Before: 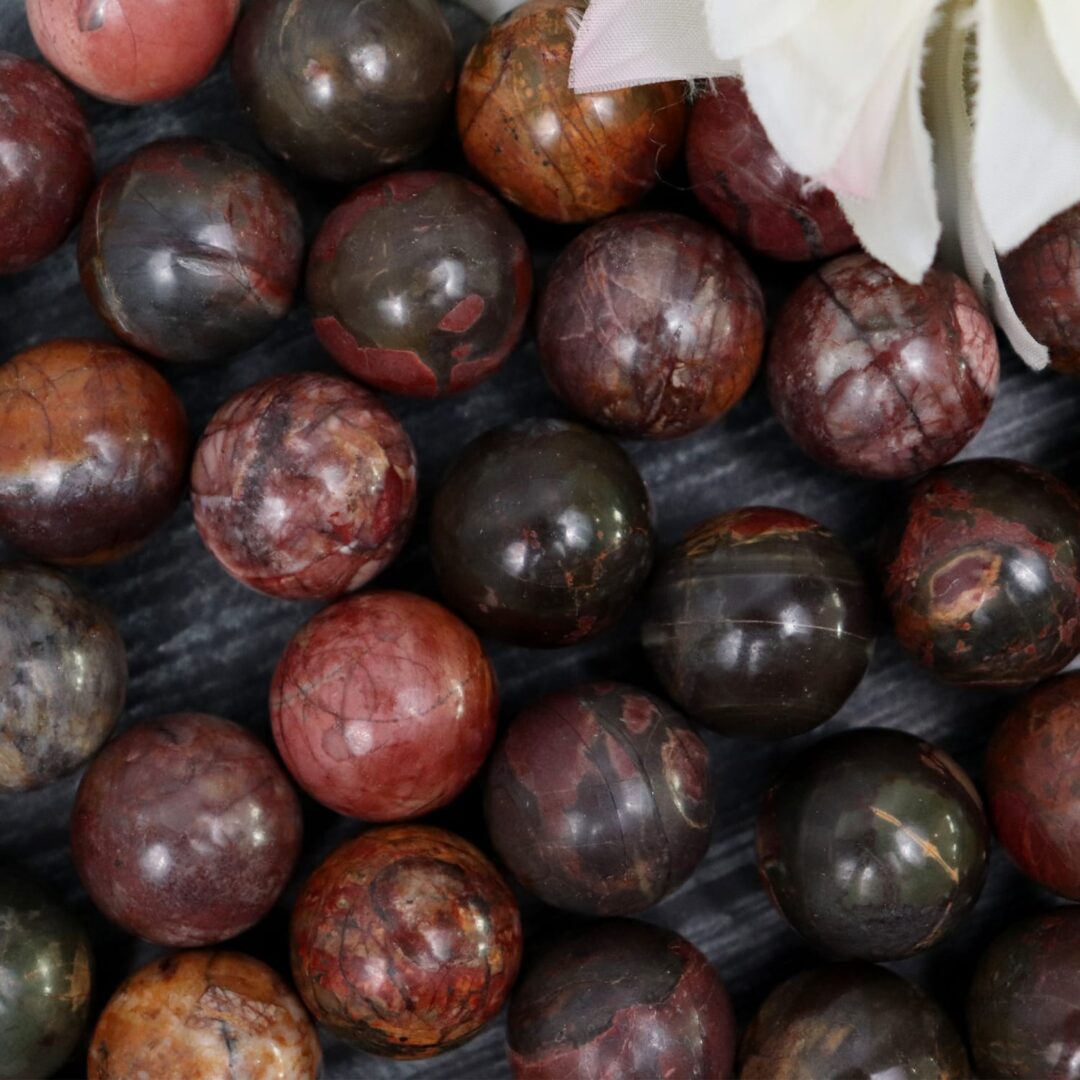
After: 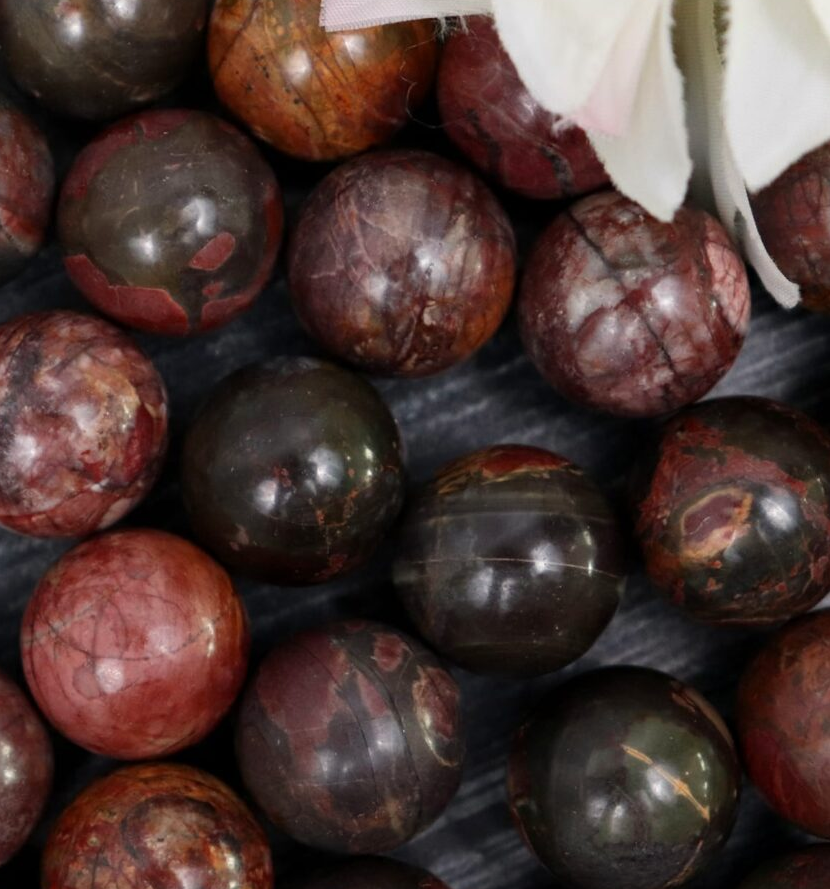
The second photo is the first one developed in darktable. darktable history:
crop: left 23.095%, top 5.827%, bottom 11.854%
white balance: red 1.009, blue 0.985
